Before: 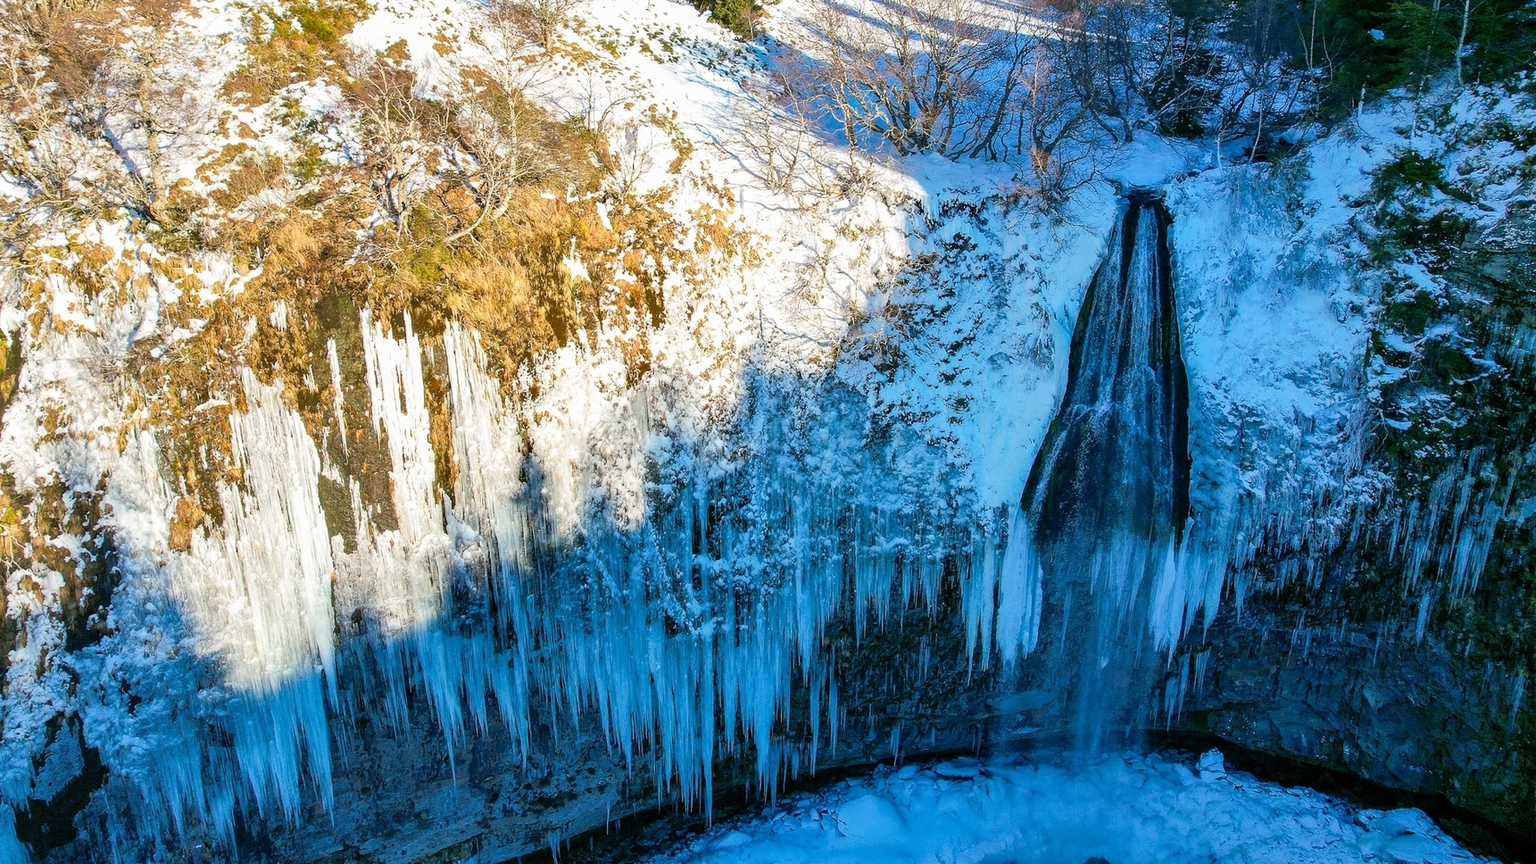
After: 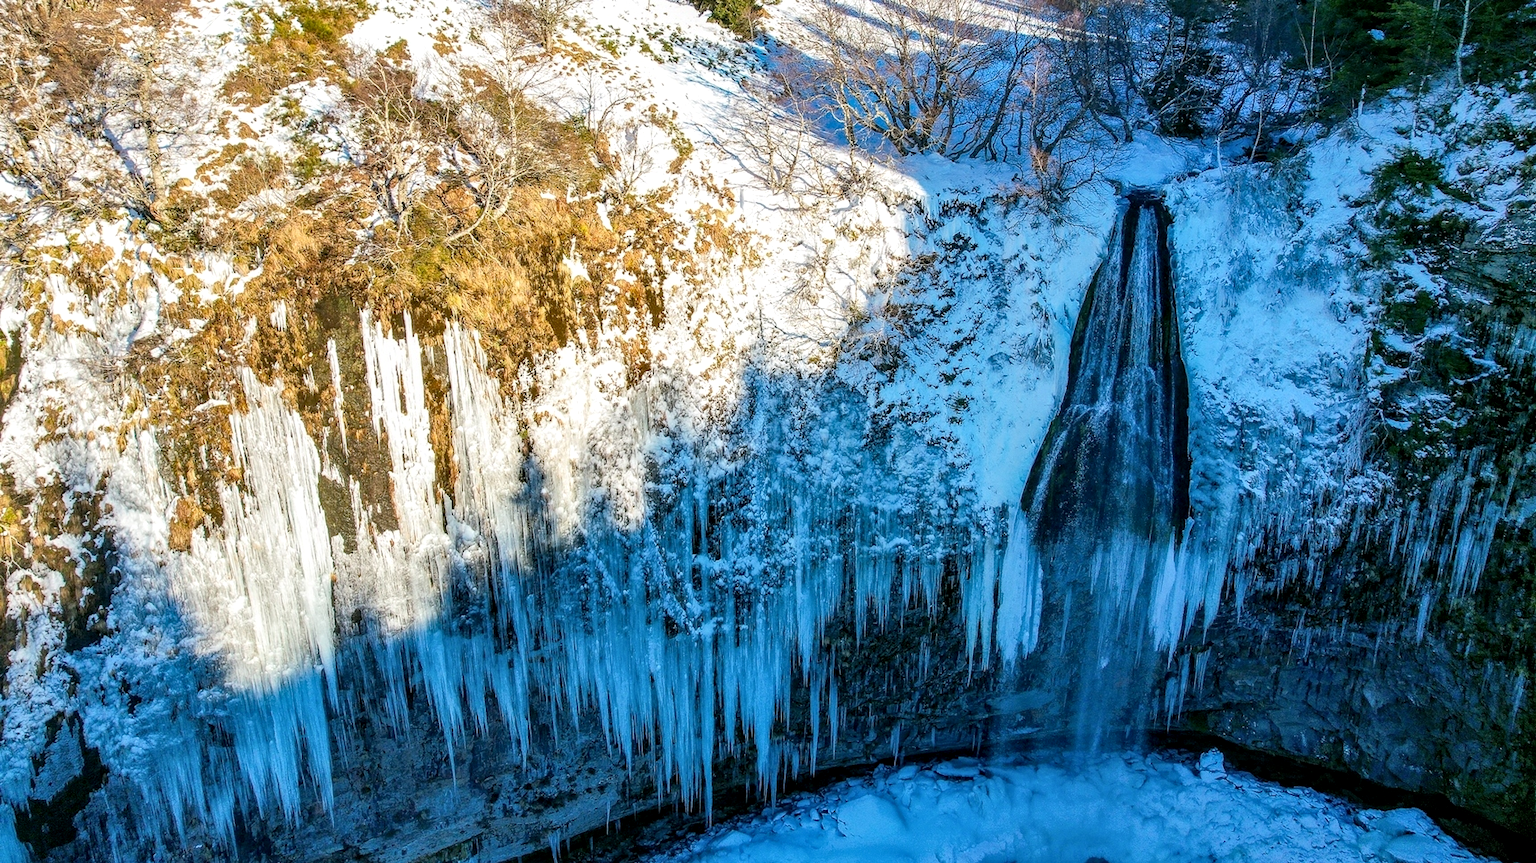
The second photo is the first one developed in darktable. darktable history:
local contrast: on, module defaults
color correction: highlights b* 0.015
